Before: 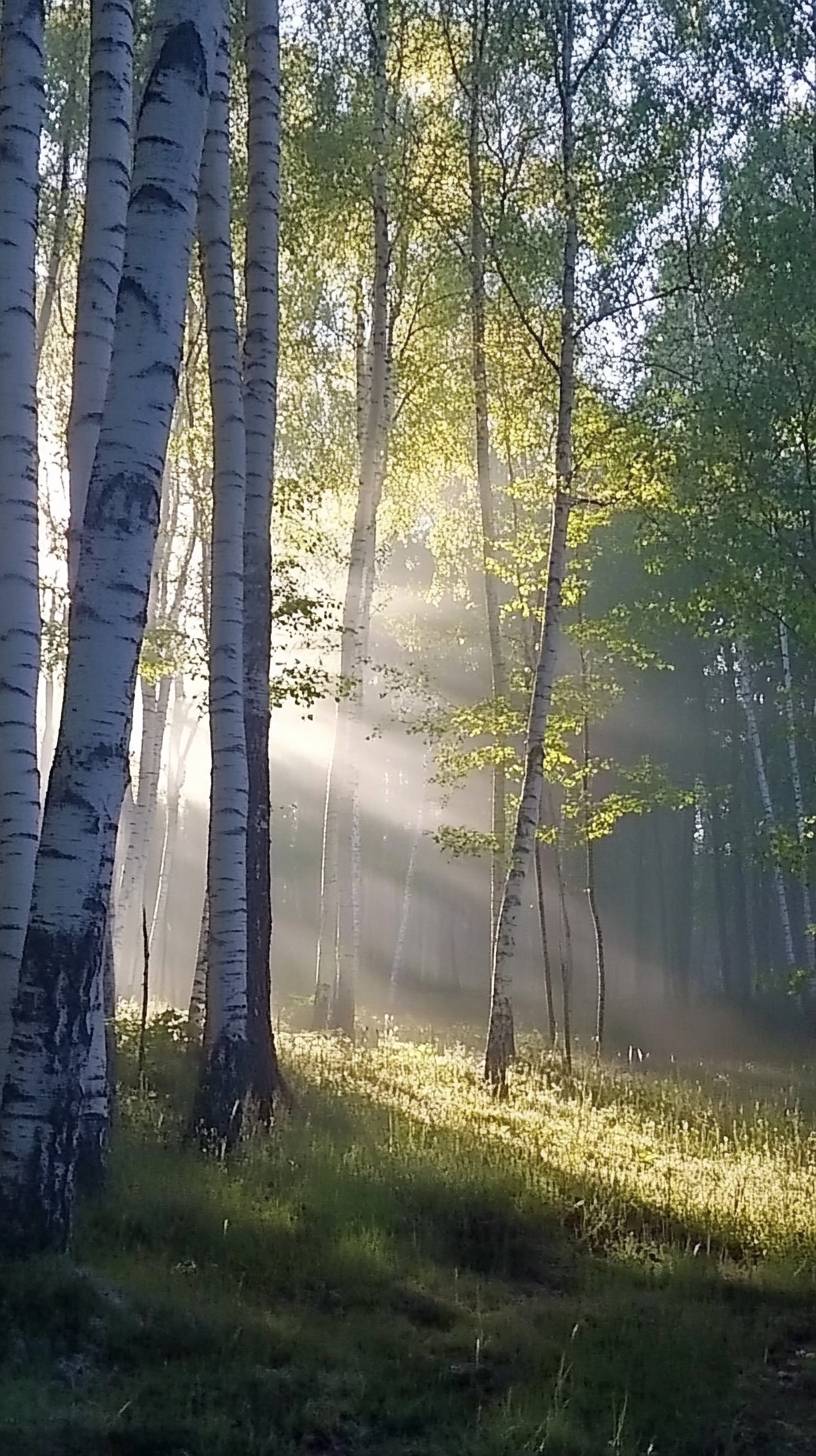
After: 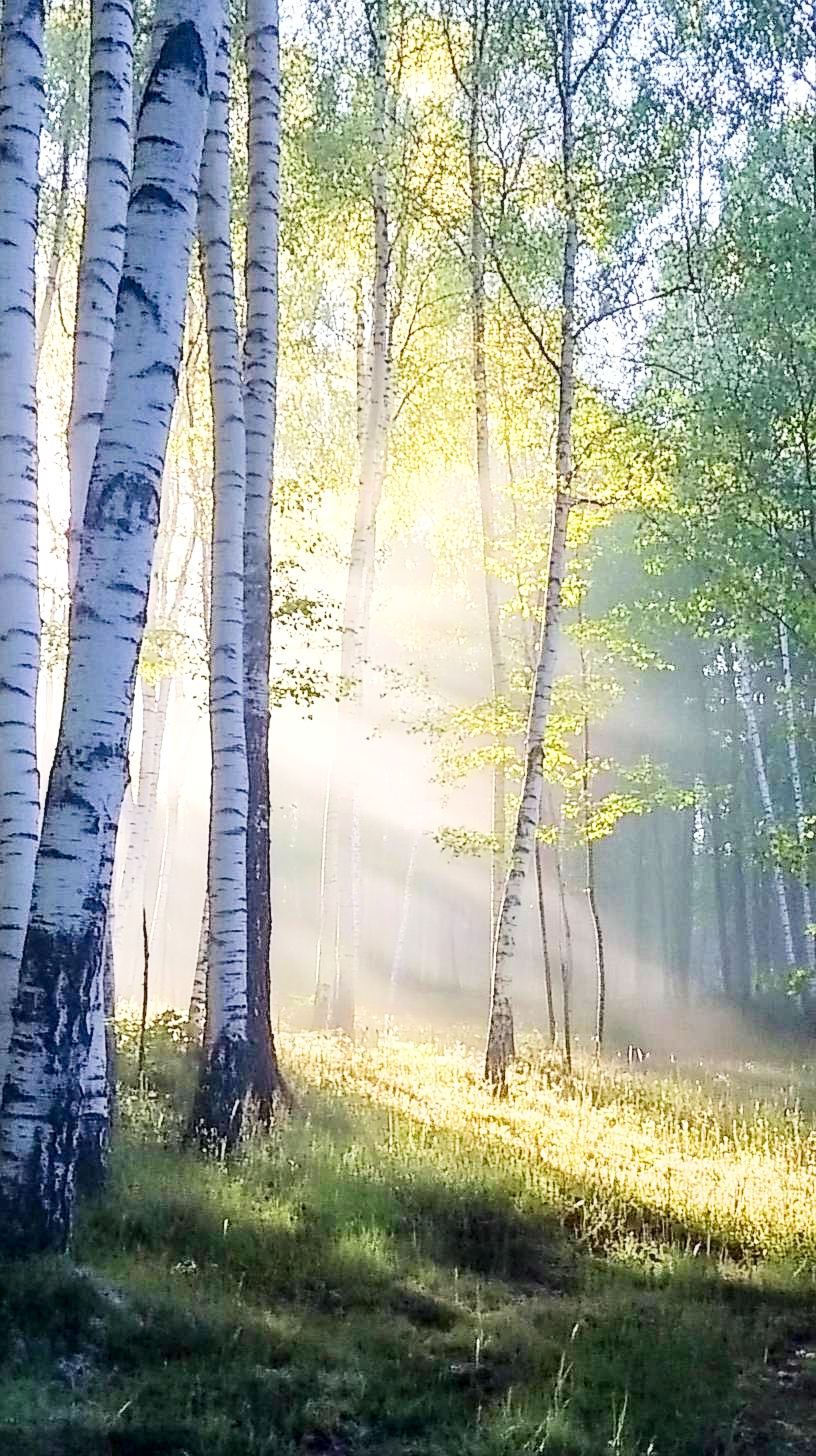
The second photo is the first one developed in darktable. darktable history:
contrast brightness saturation: contrast 0.205, brightness -0.104, saturation 0.103
local contrast: on, module defaults
exposure: black level correction 0, exposure 2.095 EV, compensate exposure bias true, compensate highlight preservation false
filmic rgb: black relative exposure -16 EV, white relative exposure 6.91 EV, hardness 4.69
